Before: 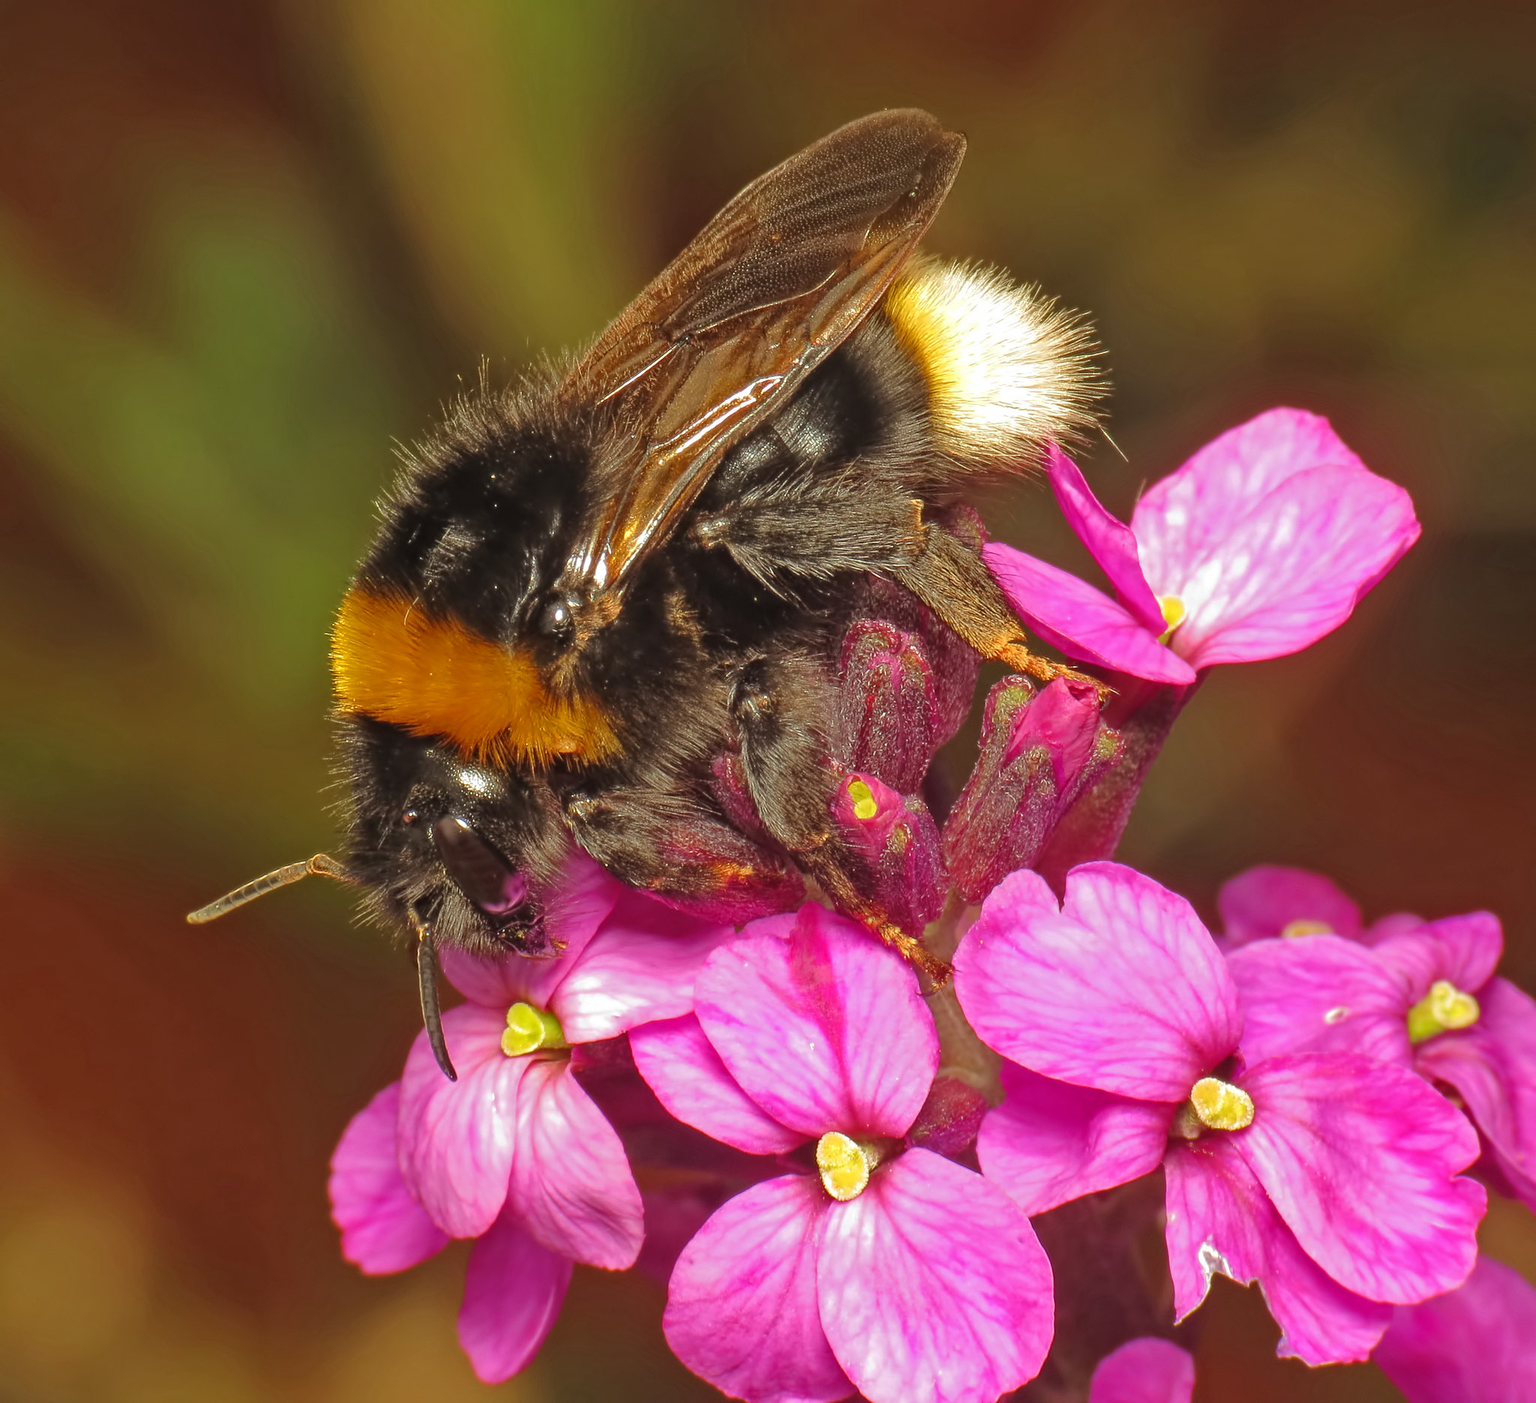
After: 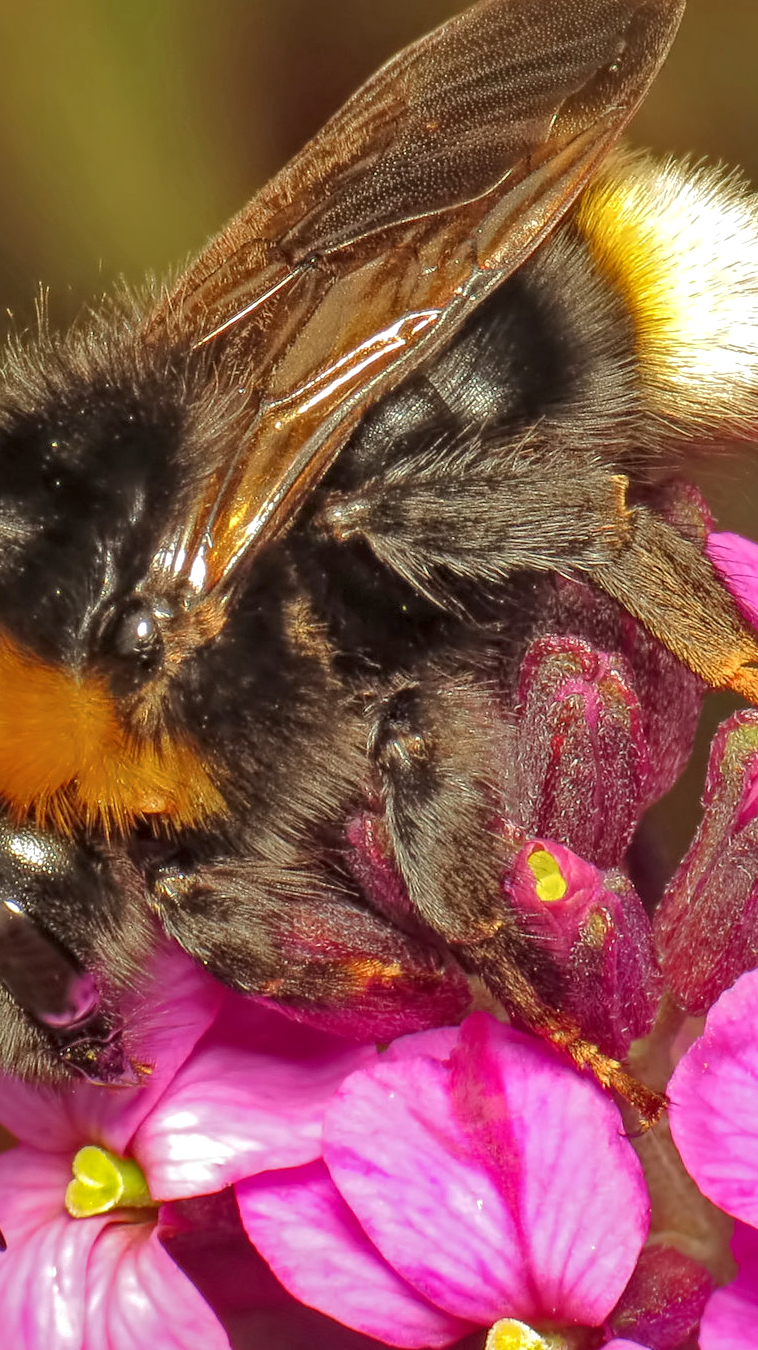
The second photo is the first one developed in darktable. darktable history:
crop and rotate: left 29.457%, top 10.254%, right 33.482%, bottom 17.558%
shadows and highlights: on, module defaults
exposure: black level correction 0.001, compensate highlight preservation false
local contrast: highlights 29%, shadows 78%, midtone range 0.746
